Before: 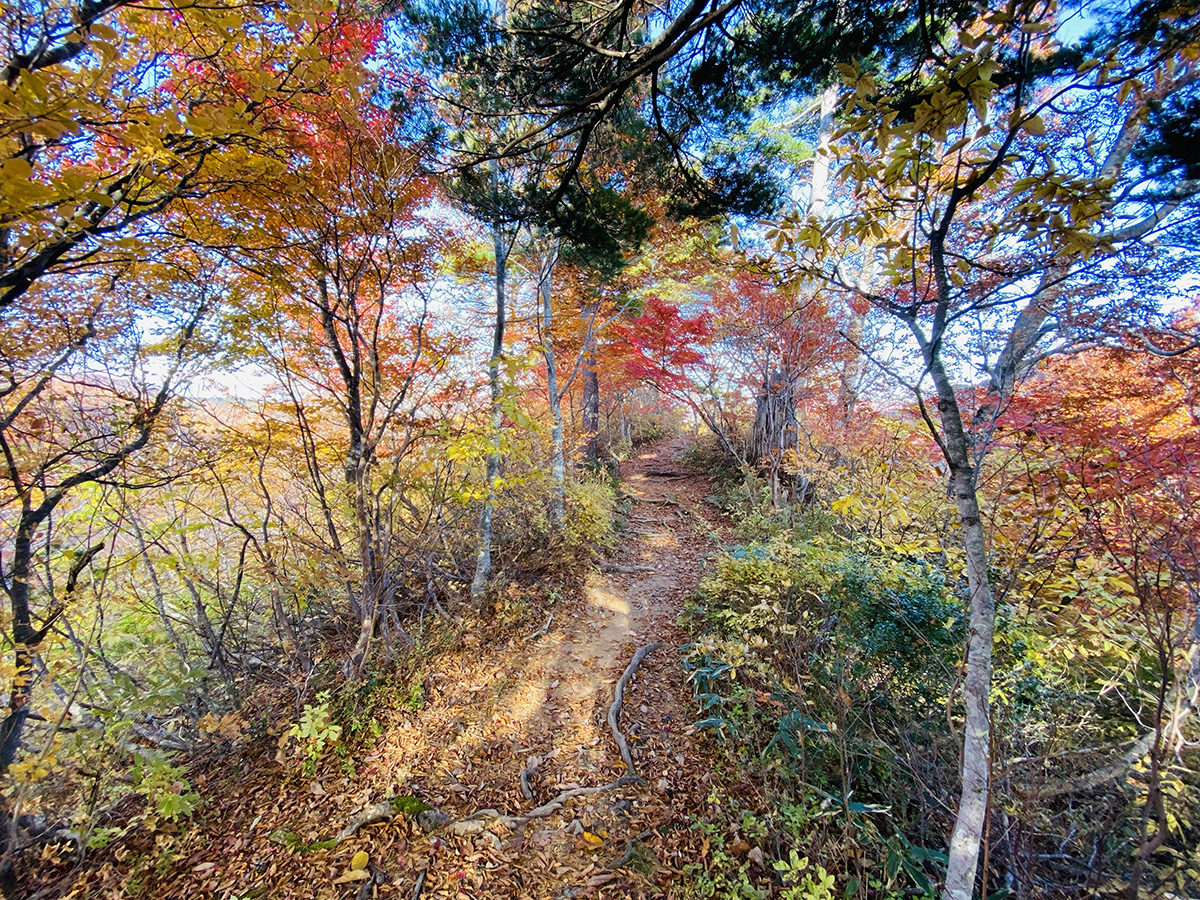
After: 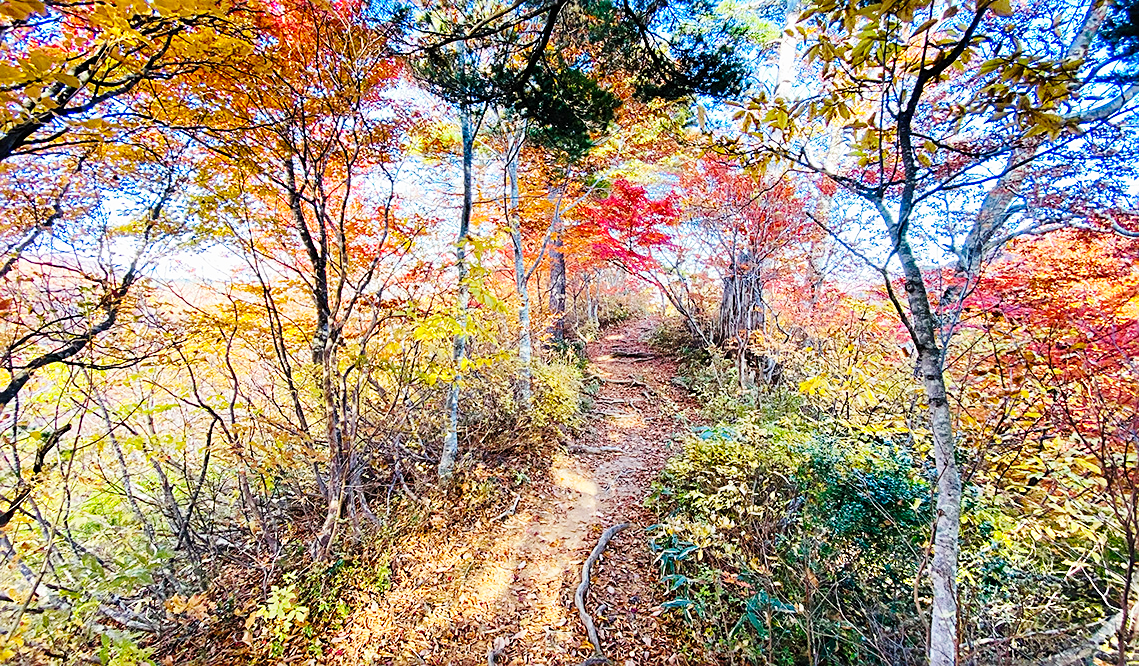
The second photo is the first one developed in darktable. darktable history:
base curve: curves: ch0 [(0, 0) (0.028, 0.03) (0.121, 0.232) (0.46, 0.748) (0.859, 0.968) (1, 1)], preserve colors none
sharpen: on, module defaults
crop and rotate: left 2.81%, top 13.293%, right 2.24%, bottom 12.605%
tone equalizer: edges refinement/feathering 500, mask exposure compensation -1.57 EV, preserve details no
